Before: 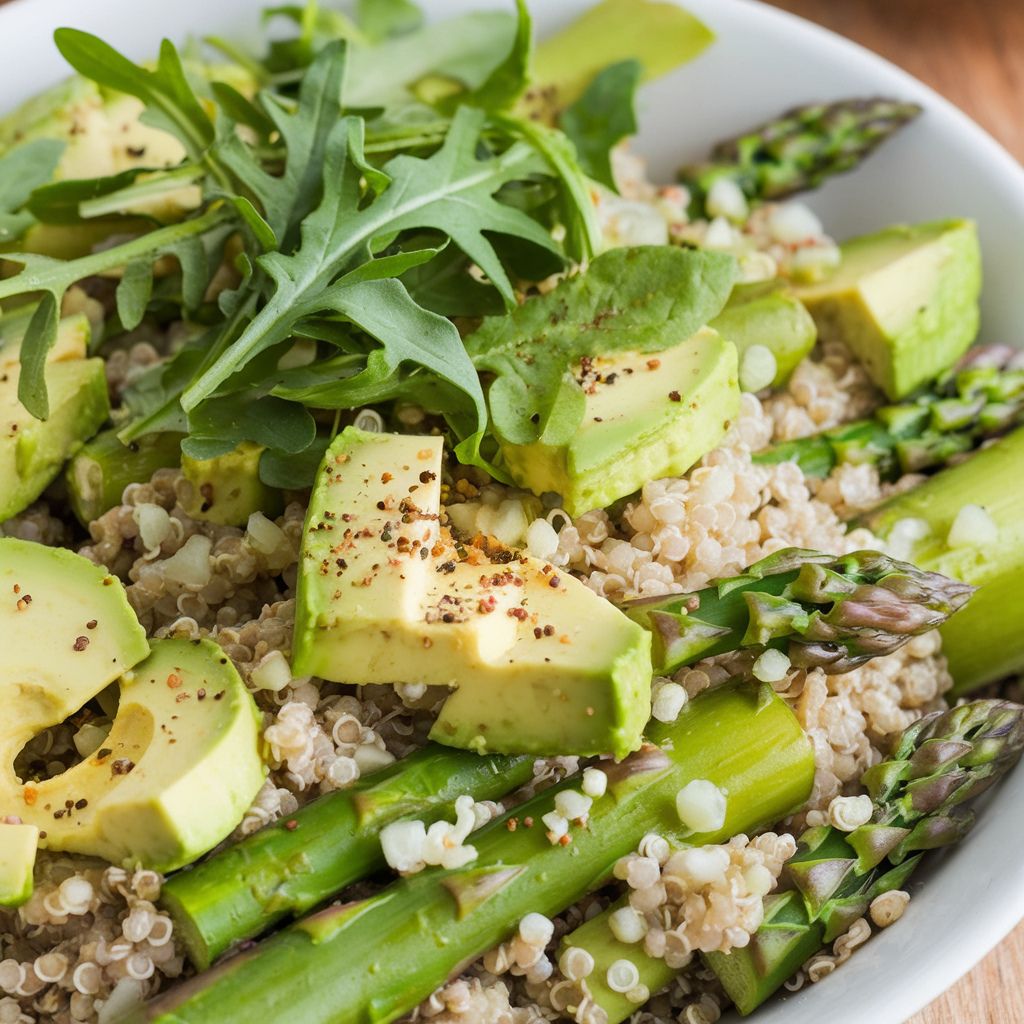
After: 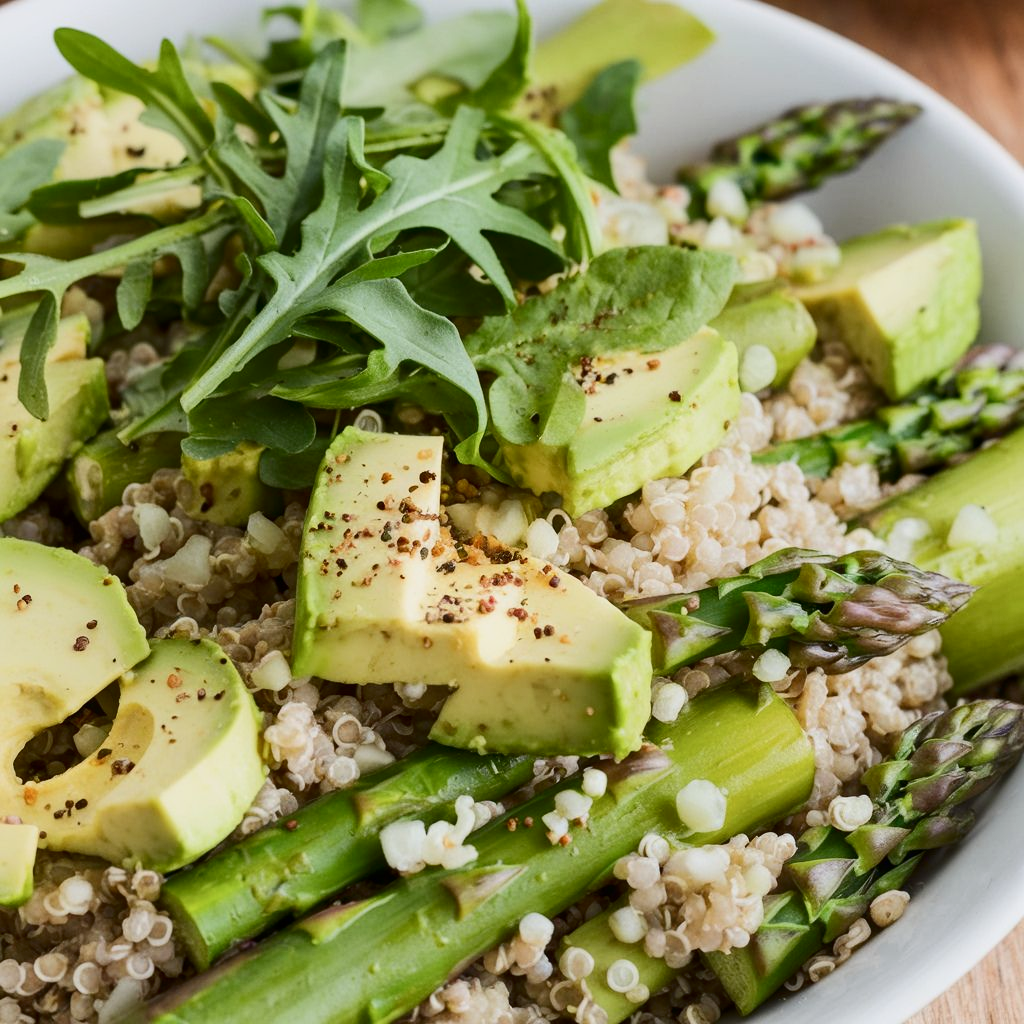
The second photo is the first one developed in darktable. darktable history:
tone equalizer: -8 EV 0.25 EV, -7 EV 0.417 EV, -6 EV 0.417 EV, -5 EV 0.25 EV, -3 EV -0.25 EV, -2 EV -0.417 EV, -1 EV -0.417 EV, +0 EV -0.25 EV, edges refinement/feathering 500, mask exposure compensation -1.57 EV, preserve details guided filter
contrast brightness saturation: contrast 0.28
